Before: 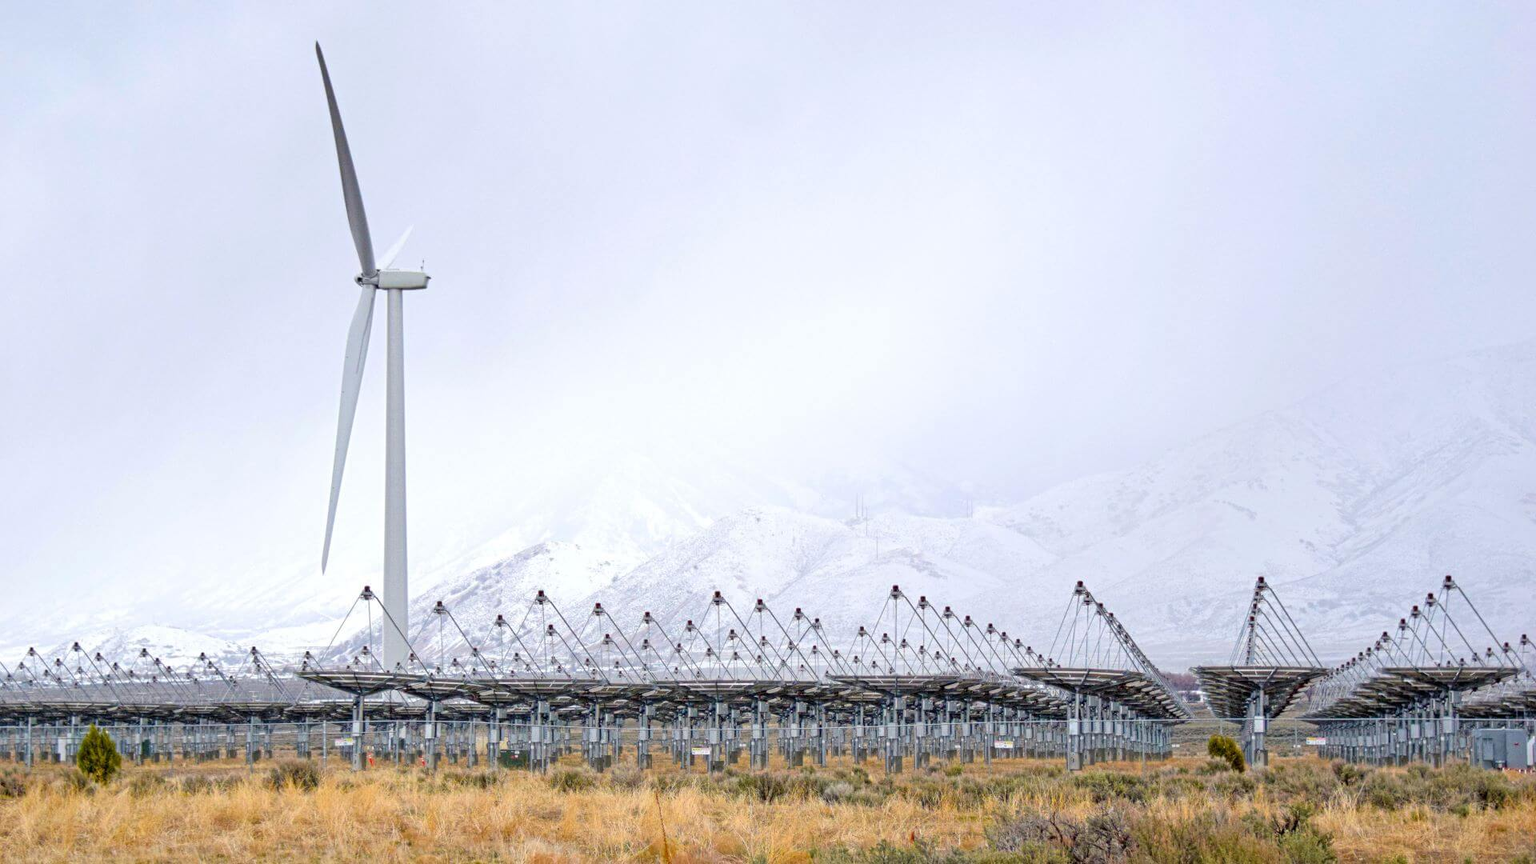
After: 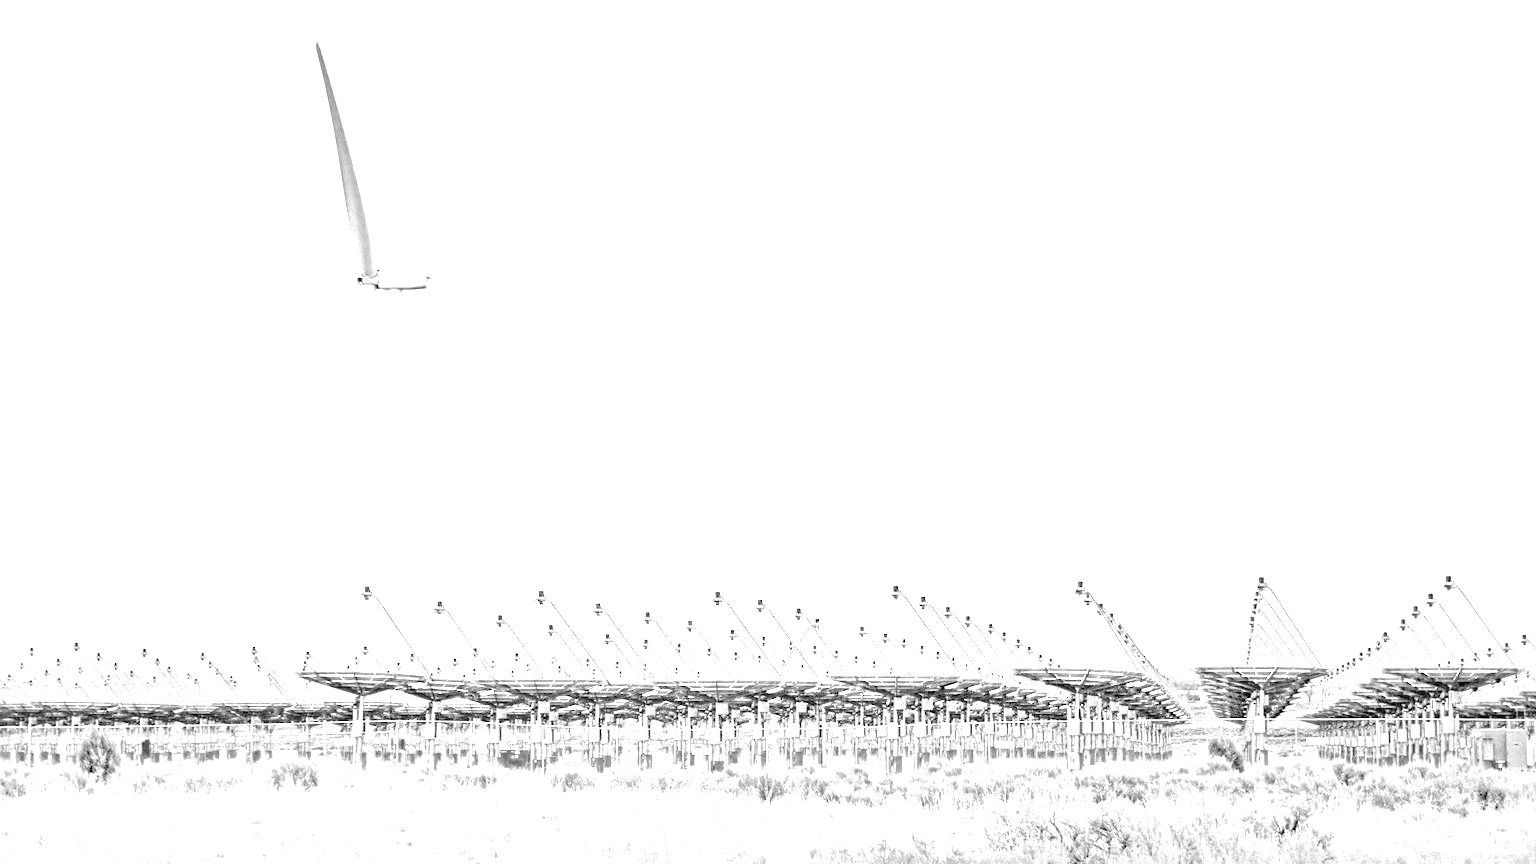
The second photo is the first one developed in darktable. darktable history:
exposure: exposure 0.426 EV, compensate highlight preservation false
monochrome: a -74.22, b 78.2
white balance: red 8, blue 8
color balance: lift [1, 1.015, 1.004, 0.985], gamma [1, 0.958, 0.971, 1.042], gain [1, 0.956, 0.977, 1.044]
rgb curve: curves: ch0 [(0, 0) (0.053, 0.068) (0.122, 0.128) (1, 1)]
